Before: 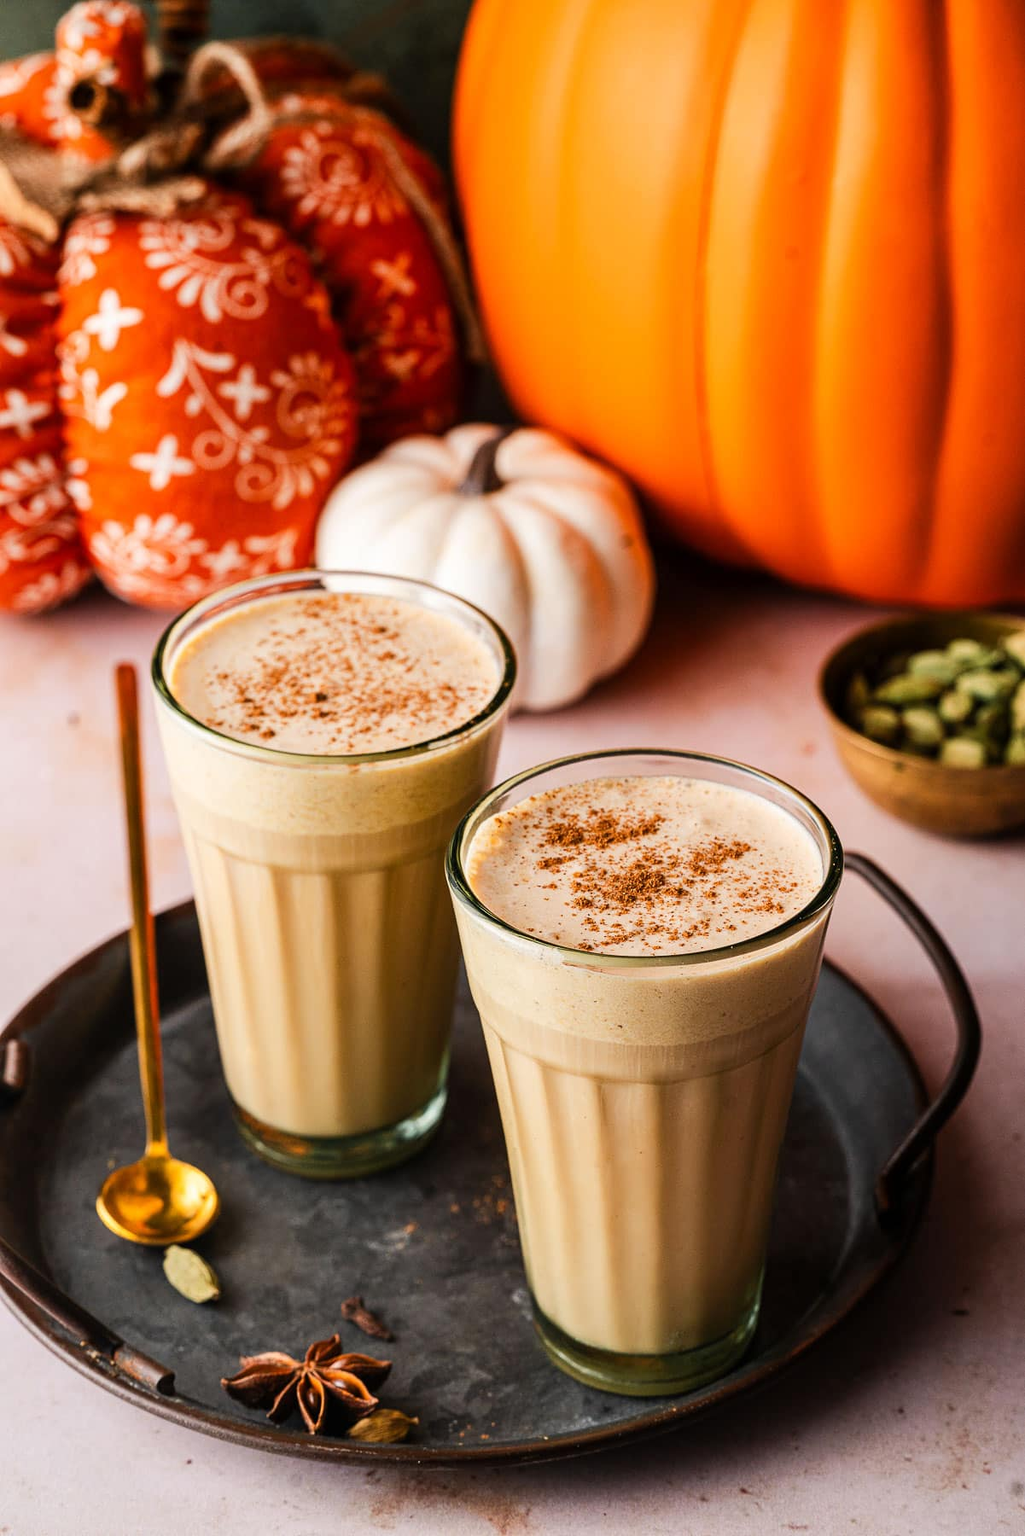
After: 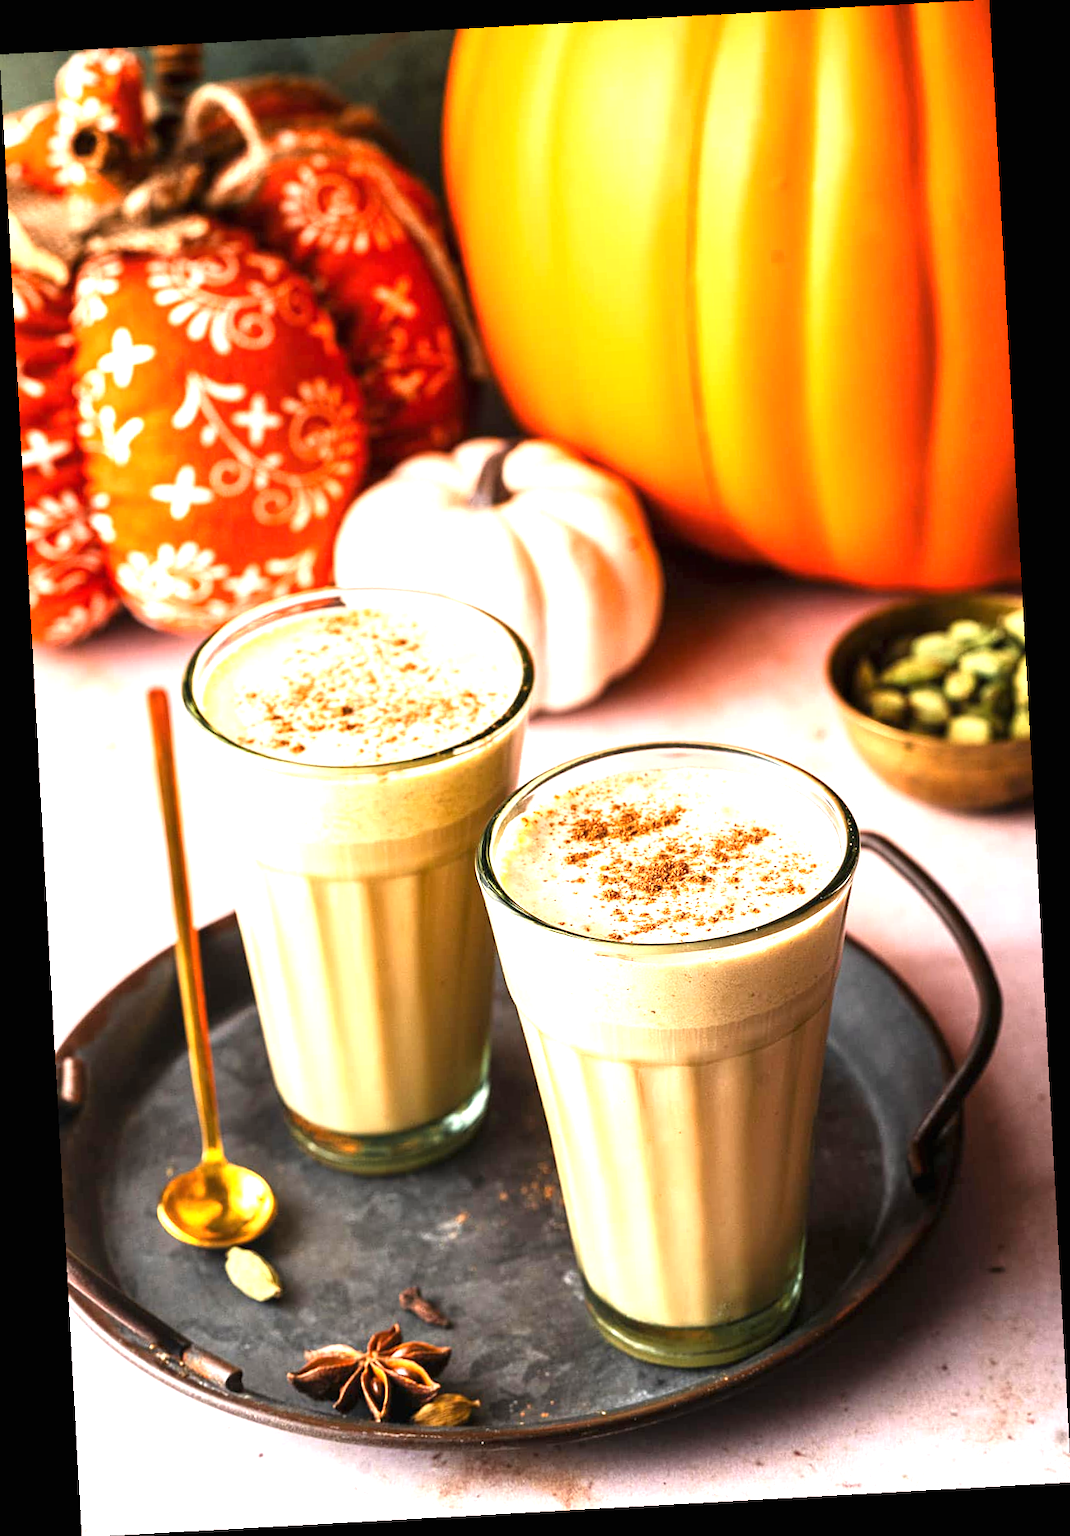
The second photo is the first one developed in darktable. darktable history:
rotate and perspective: rotation -3.18°, automatic cropping off
exposure: black level correction 0, exposure 1.3 EV, compensate exposure bias true, compensate highlight preservation false
